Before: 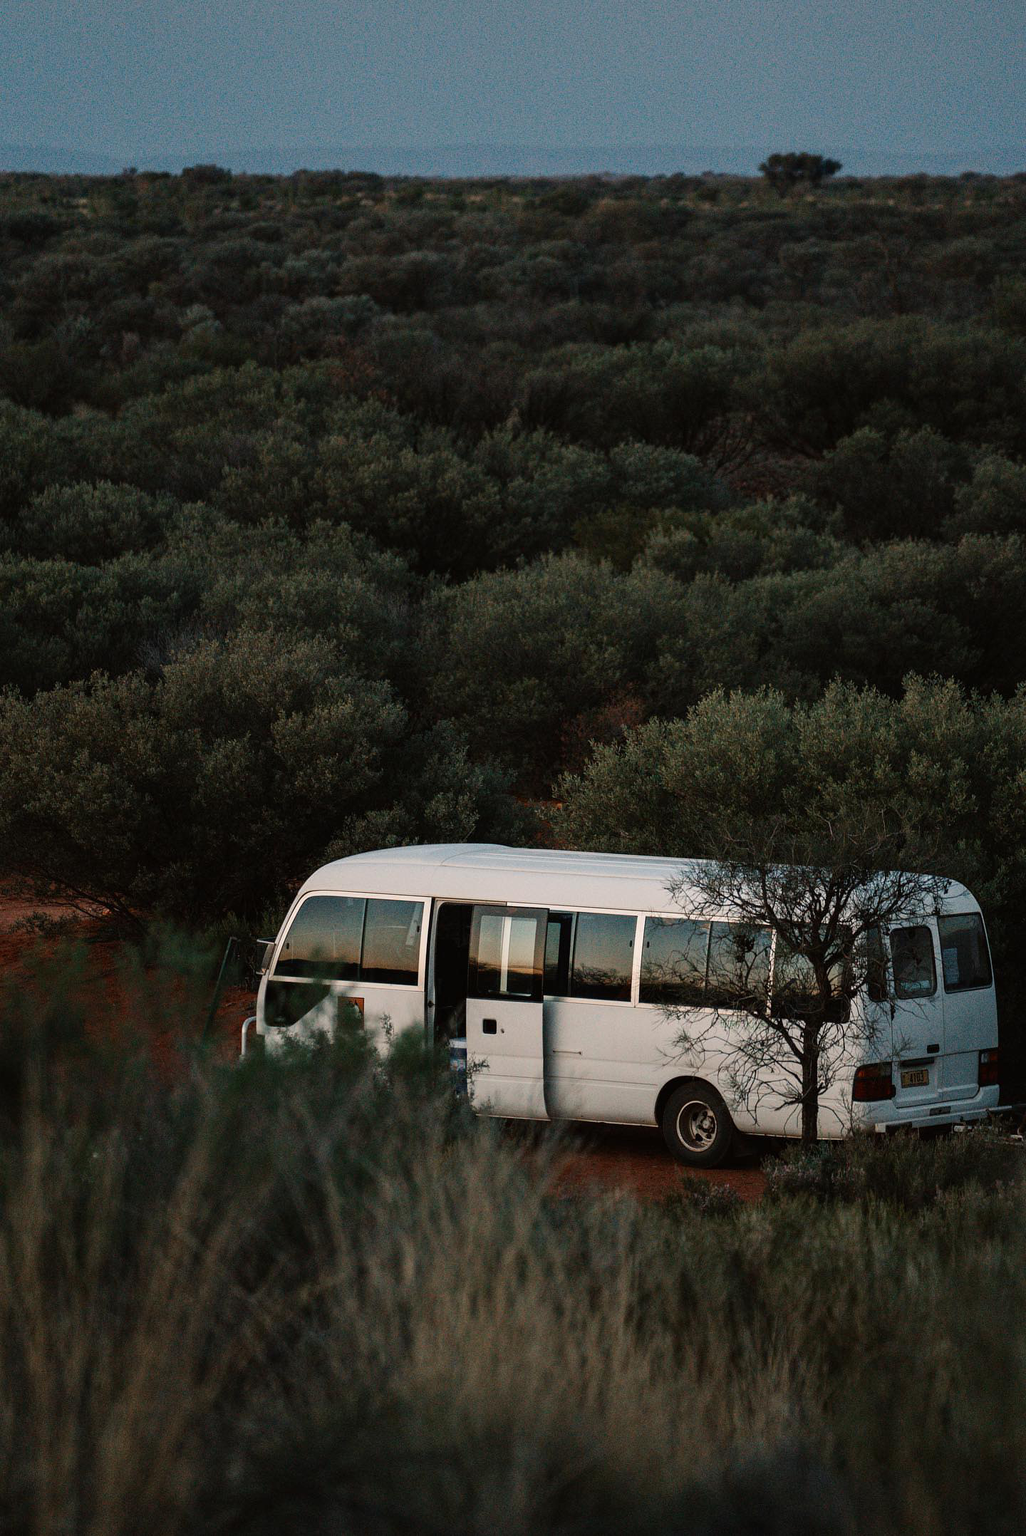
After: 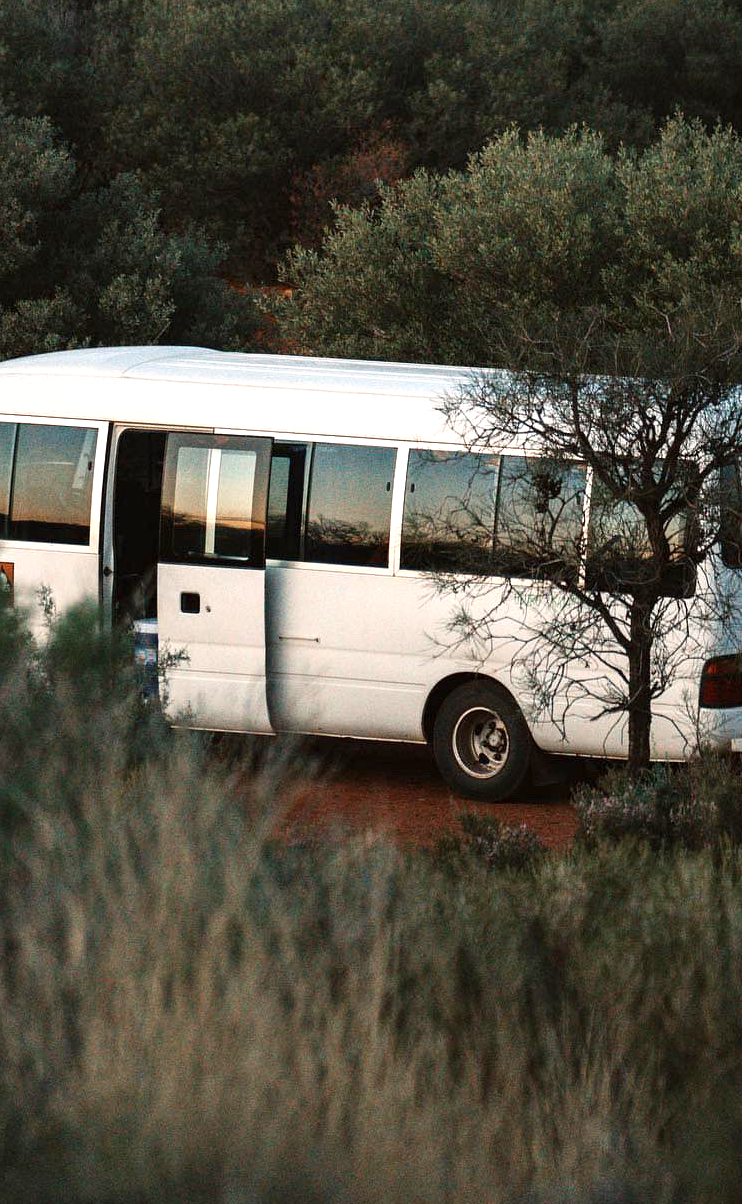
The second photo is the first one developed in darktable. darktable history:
crop: left 34.522%, top 38.891%, right 13.882%, bottom 5.234%
exposure: black level correction 0, exposure 0.934 EV, compensate highlight preservation false
